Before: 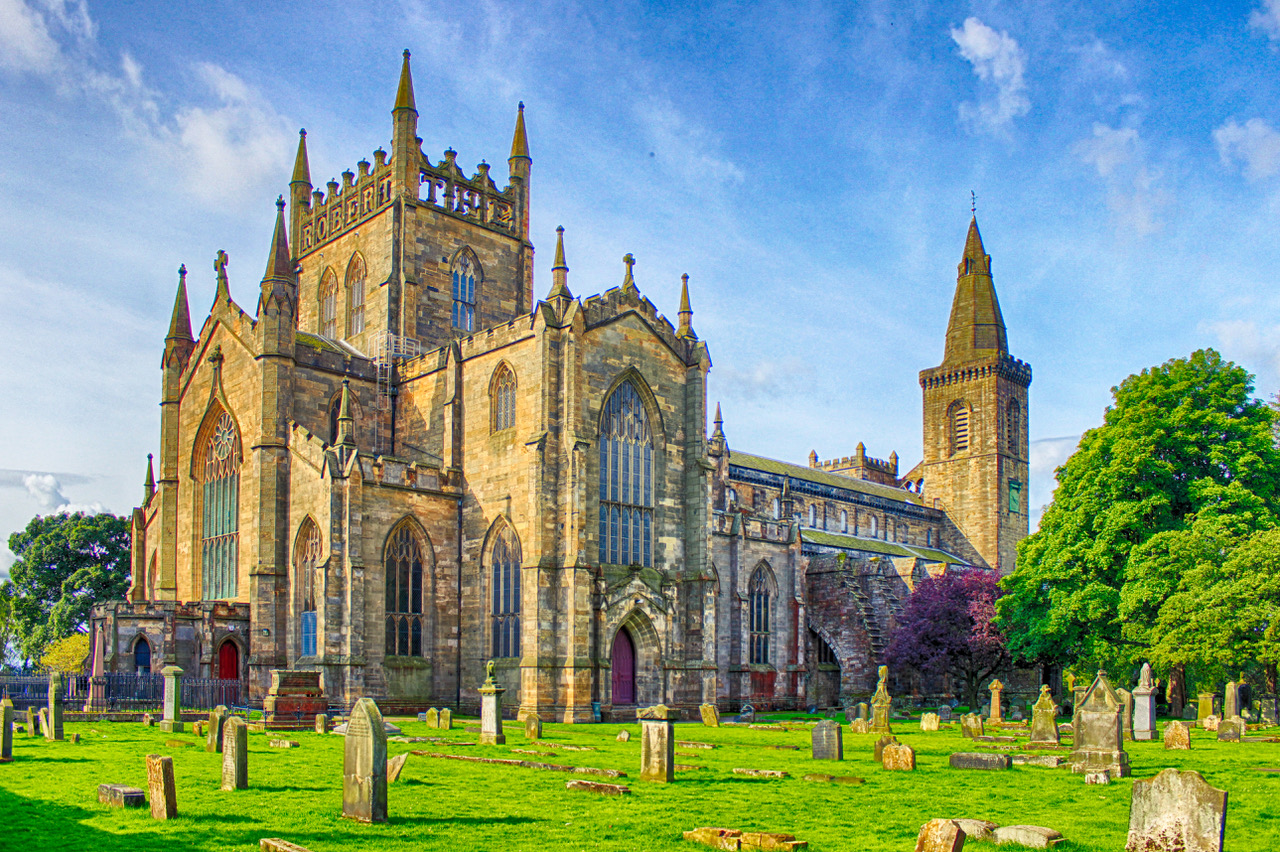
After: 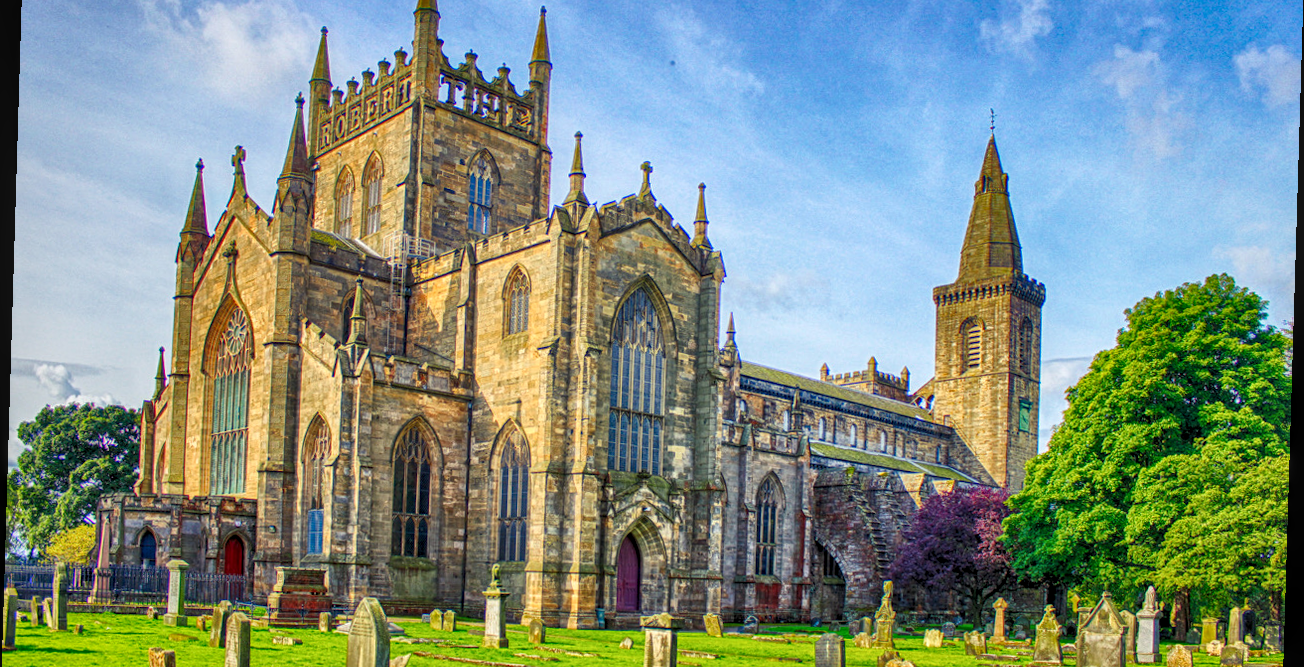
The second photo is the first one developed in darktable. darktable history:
local contrast: on, module defaults
crop and rotate: top 12.5%, bottom 12.5%
rotate and perspective: rotation 1.72°, automatic cropping off
